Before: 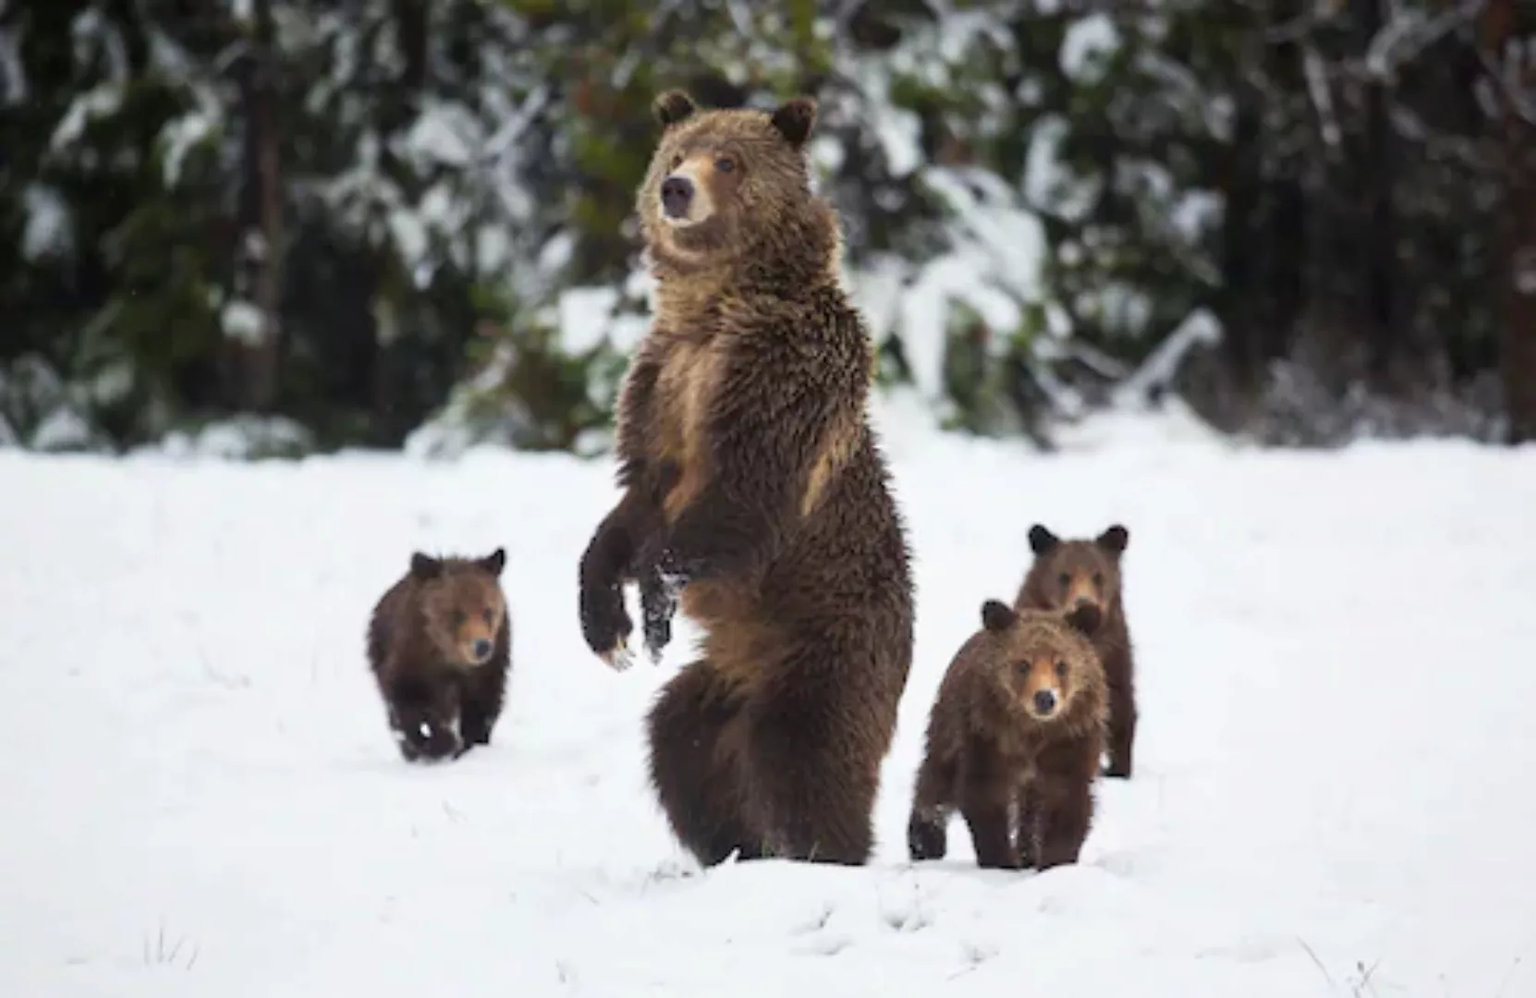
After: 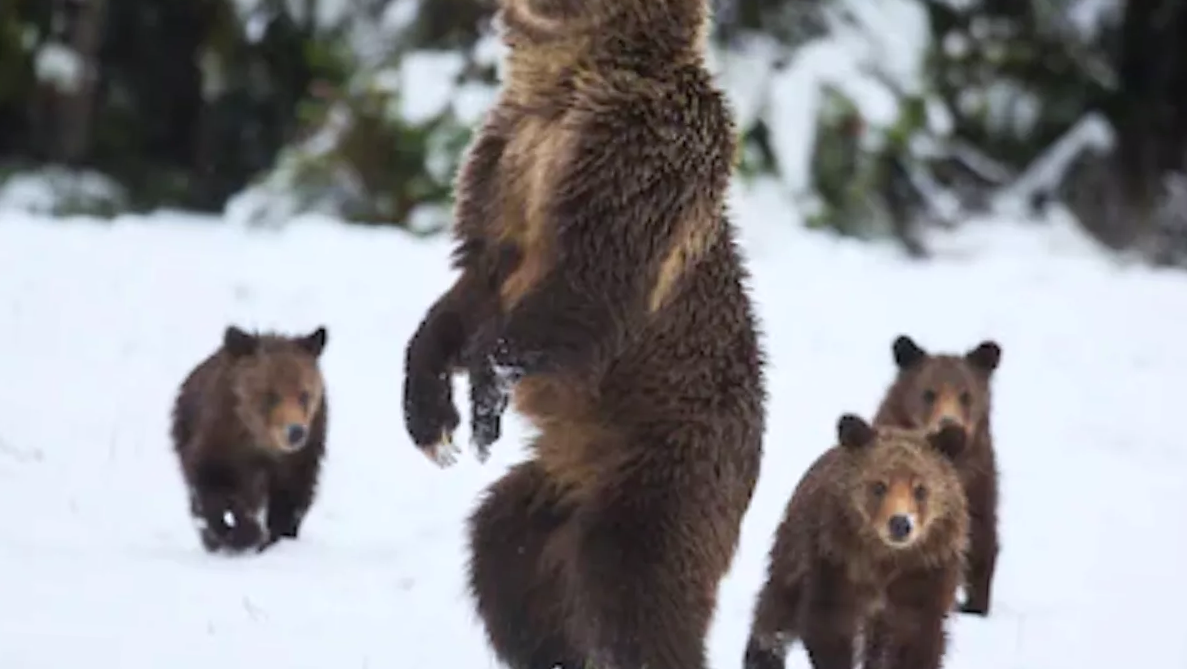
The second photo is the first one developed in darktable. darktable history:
white balance: red 0.98, blue 1.034
crop and rotate: angle -3.37°, left 9.79%, top 20.73%, right 12.42%, bottom 11.82%
